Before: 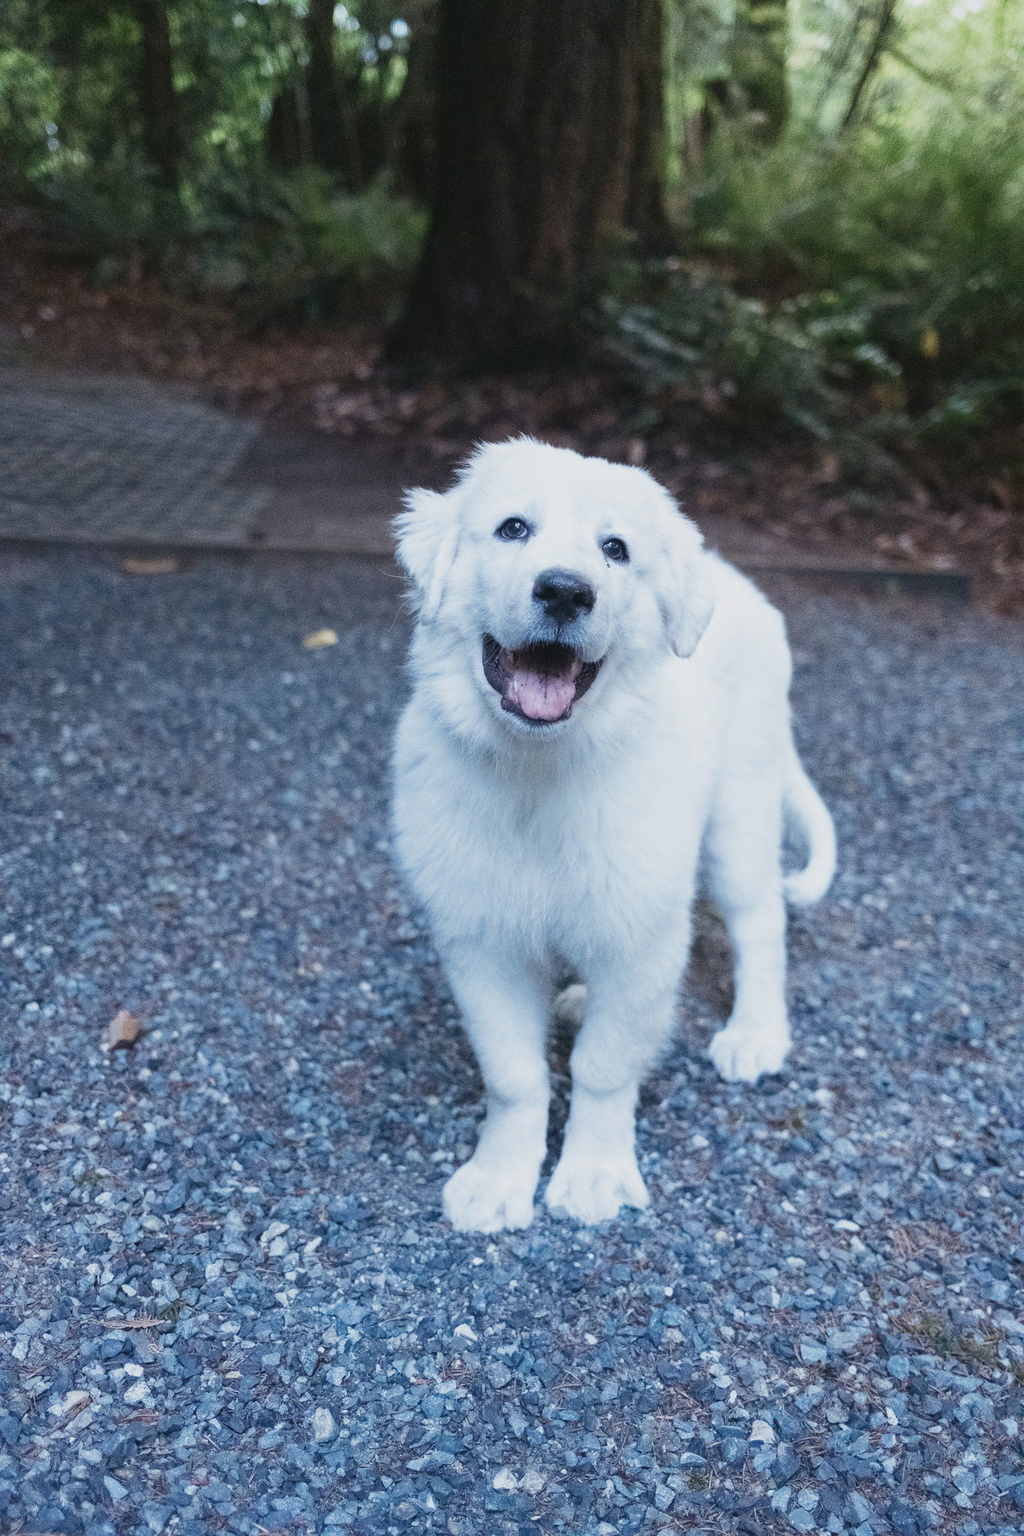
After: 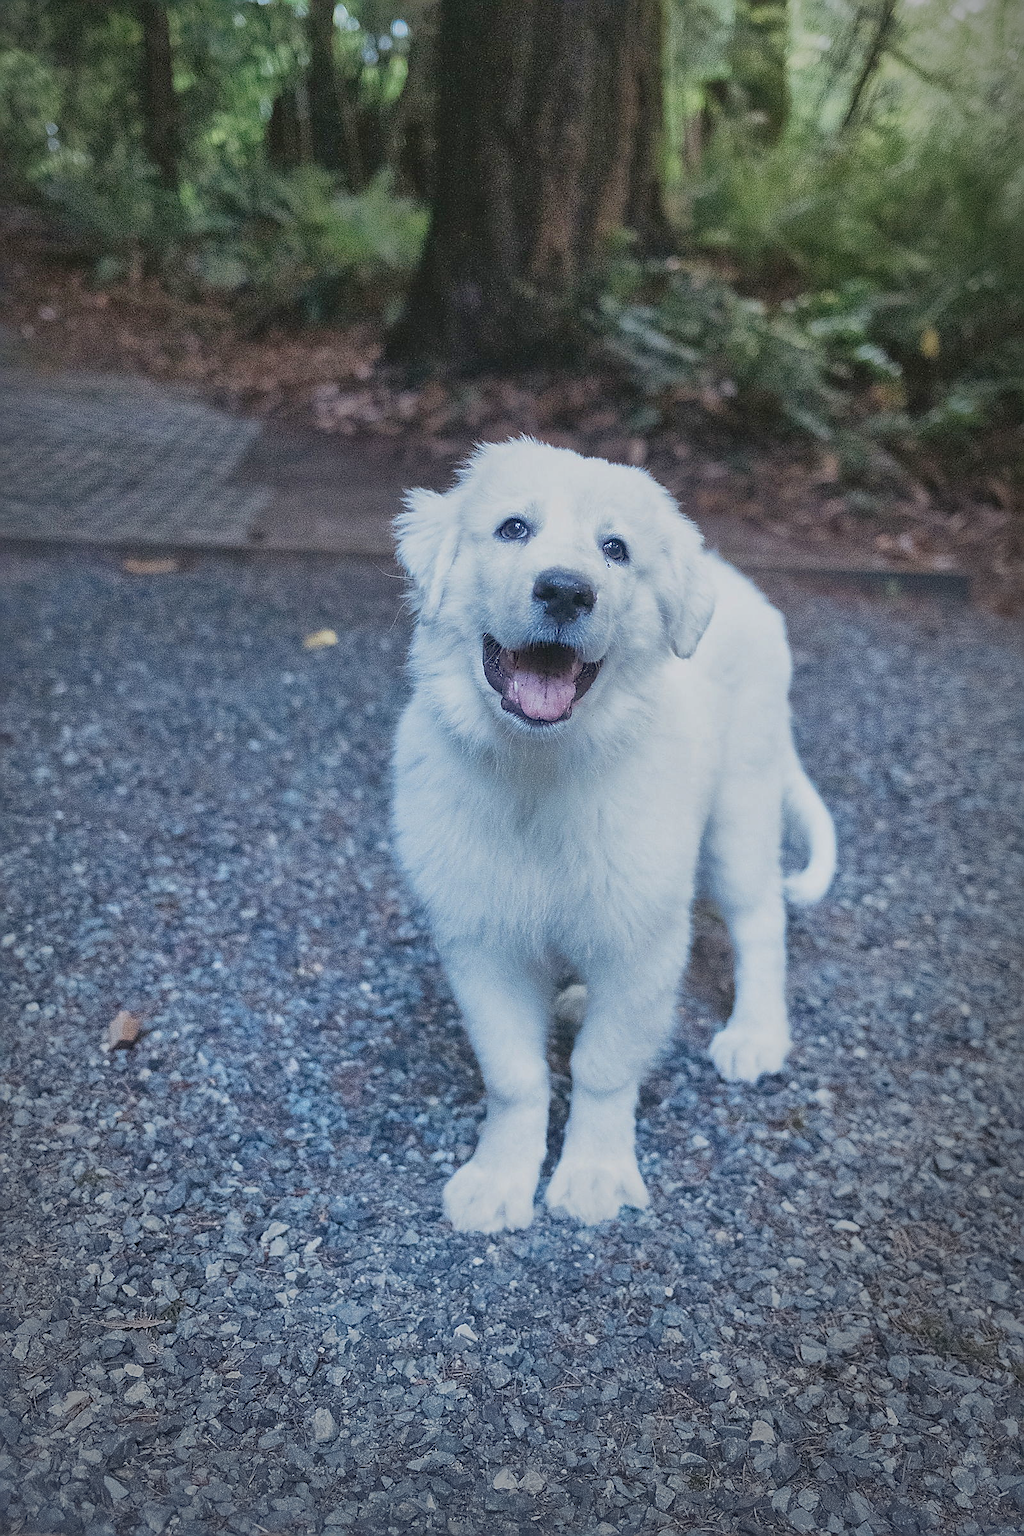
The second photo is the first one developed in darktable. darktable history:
vignetting: center (-0.069, -0.31), automatic ratio true
shadows and highlights: shadows 58.46, highlights -59.86, highlights color adjustment 40.13%
sharpen: radius 1.347, amount 1.236, threshold 0.823
